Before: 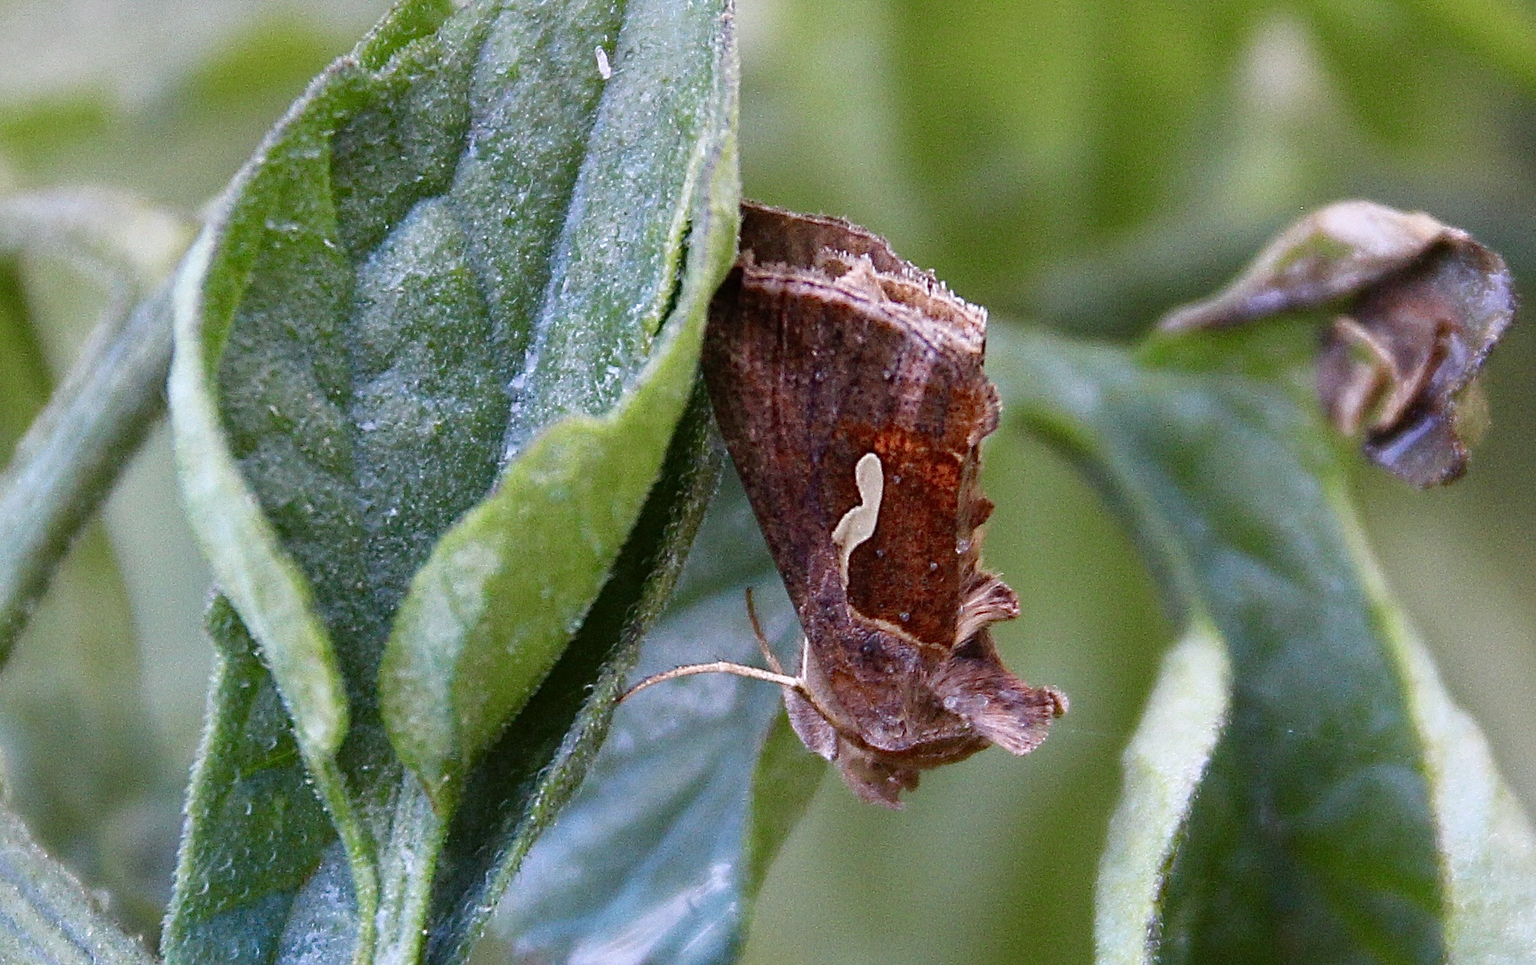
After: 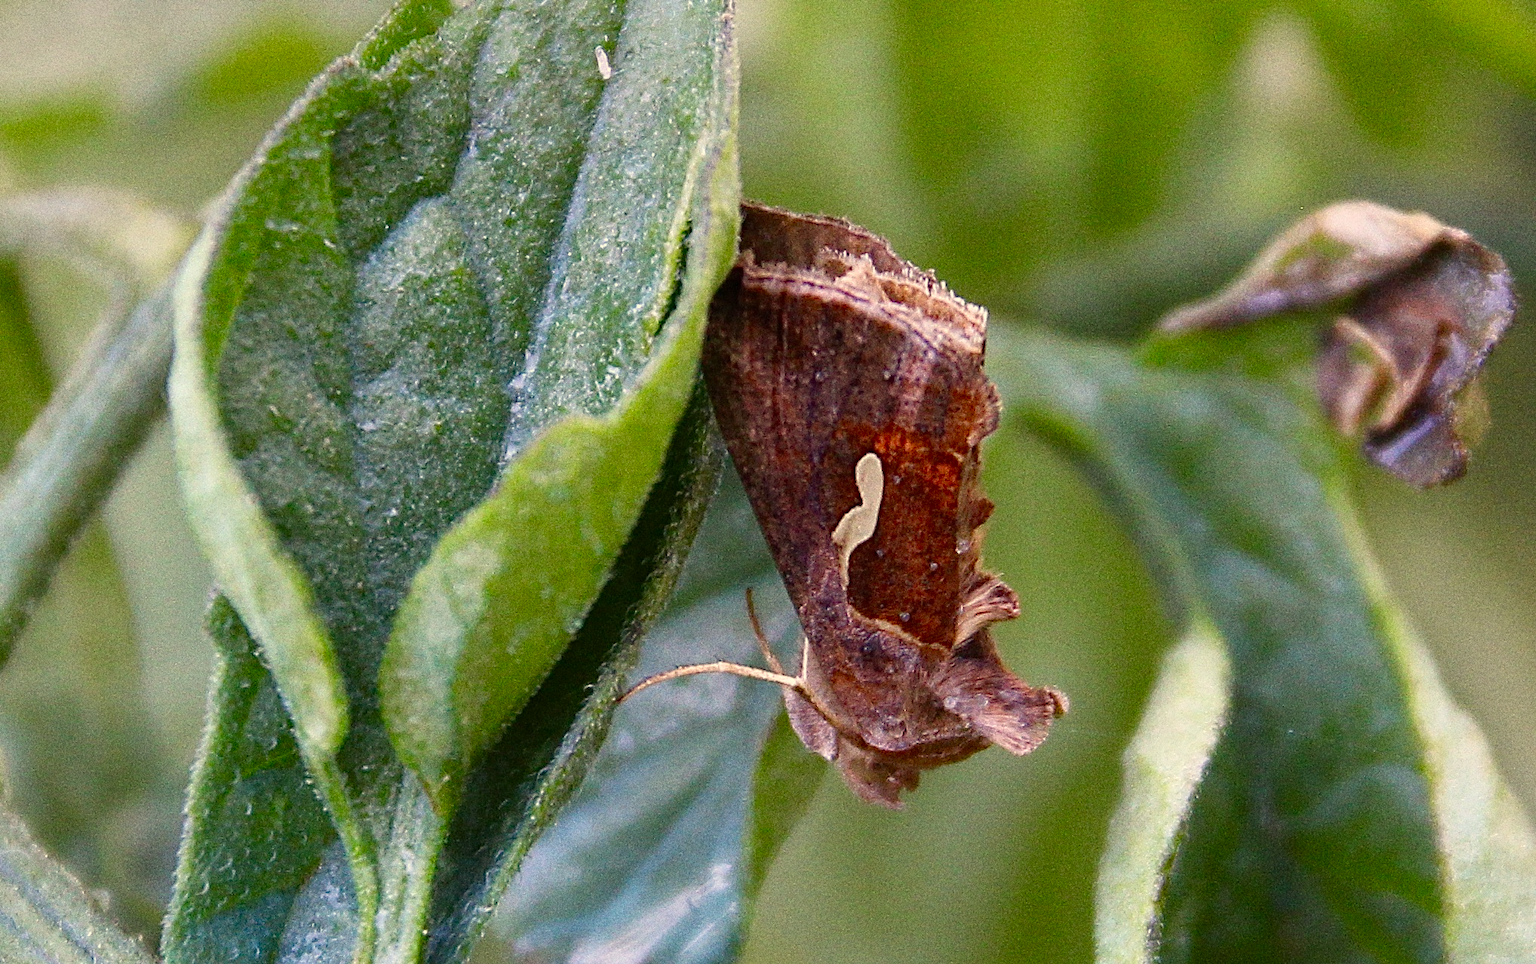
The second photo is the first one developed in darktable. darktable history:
grain: coarseness 9.61 ISO, strength 35.62%
color correction: highlights a* 1.39, highlights b* 17.83
